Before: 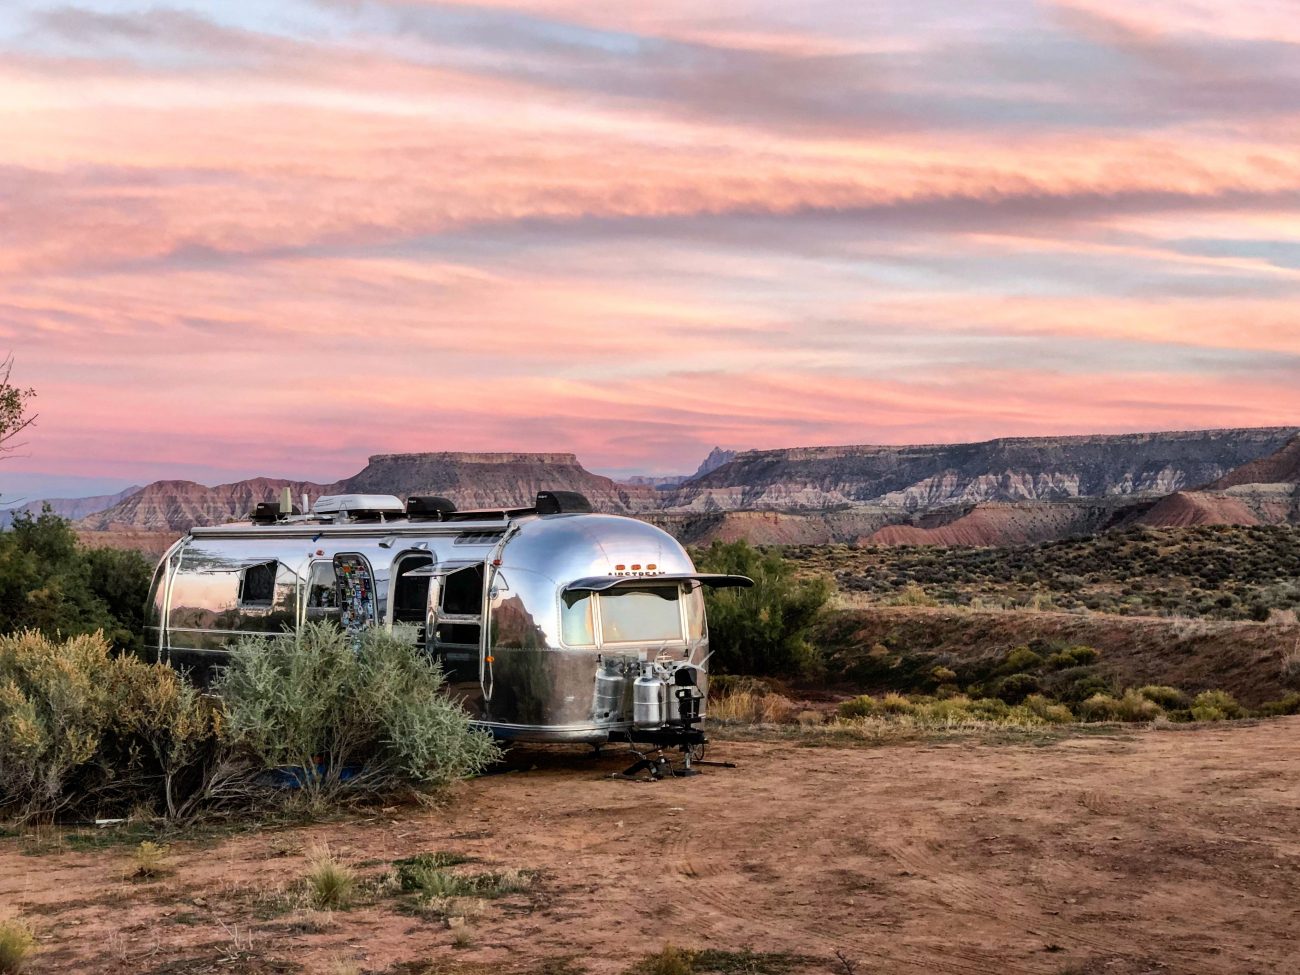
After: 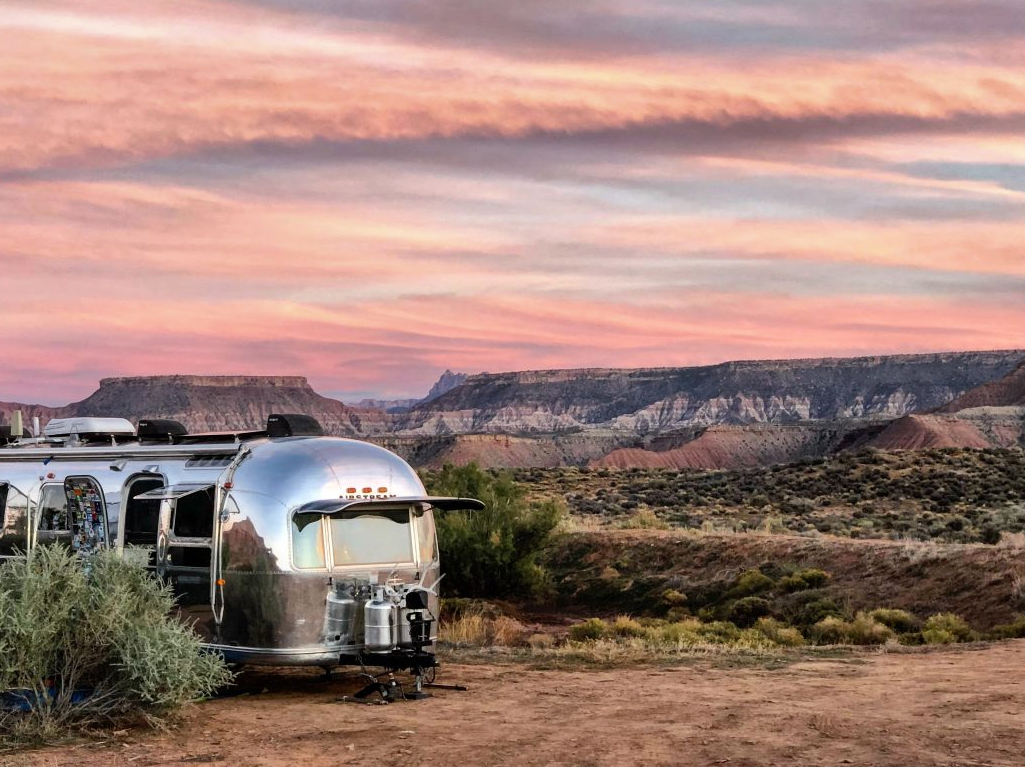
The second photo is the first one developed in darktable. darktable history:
crop and rotate: left 20.74%, top 7.912%, right 0.375%, bottom 13.378%
shadows and highlights: low approximation 0.01, soften with gaussian
